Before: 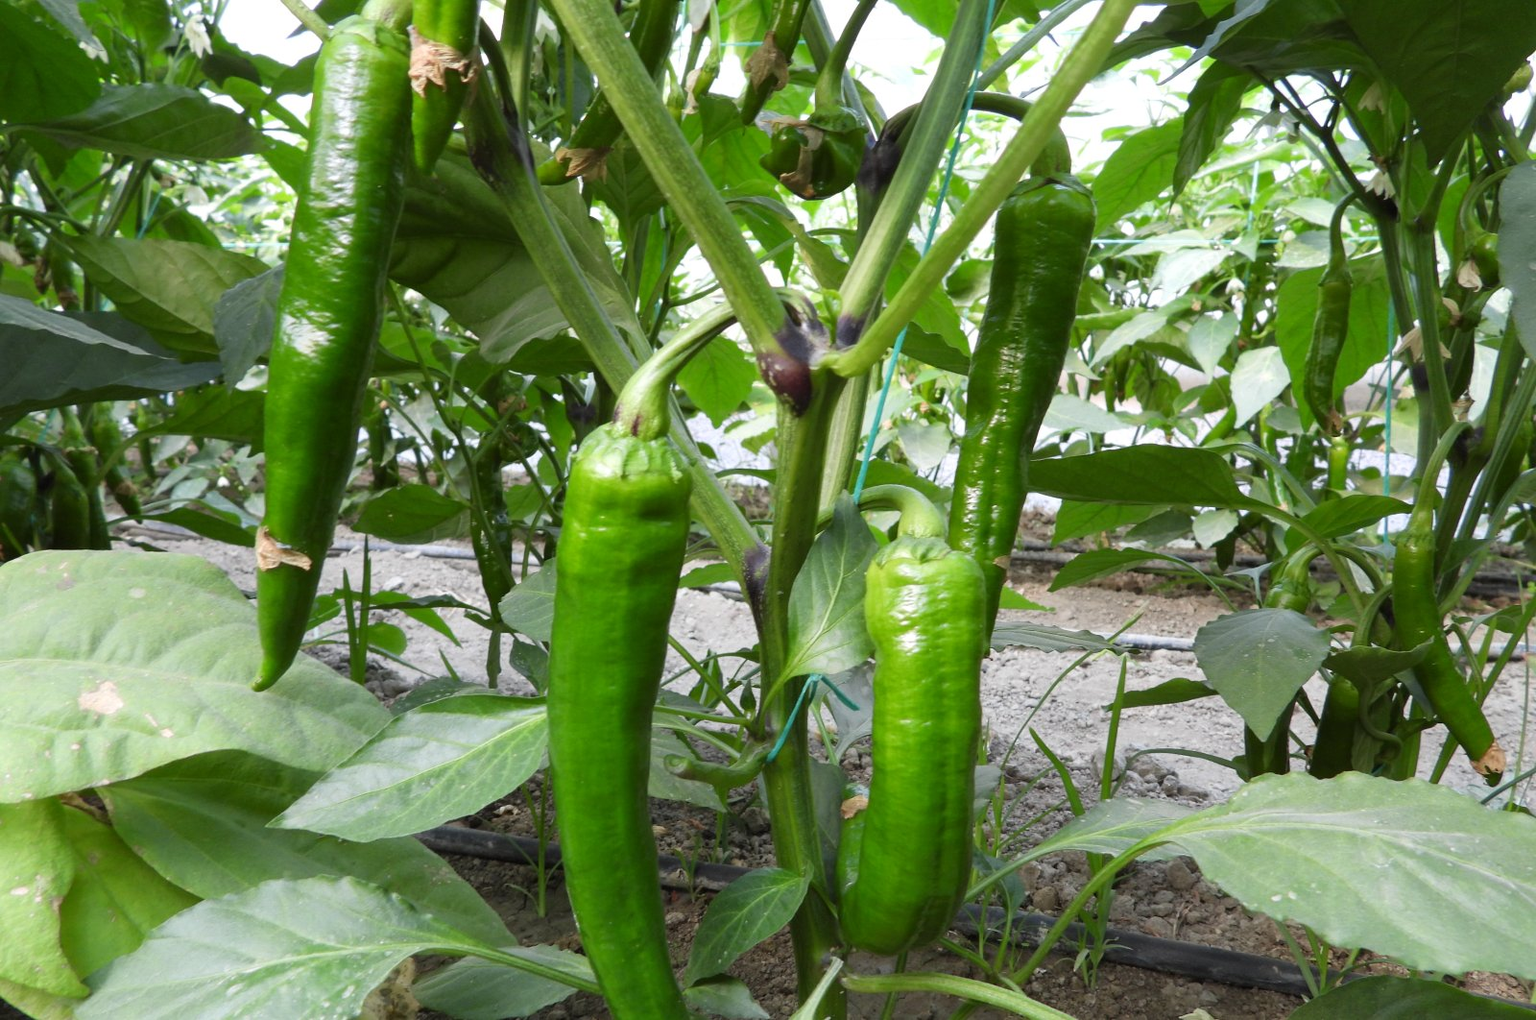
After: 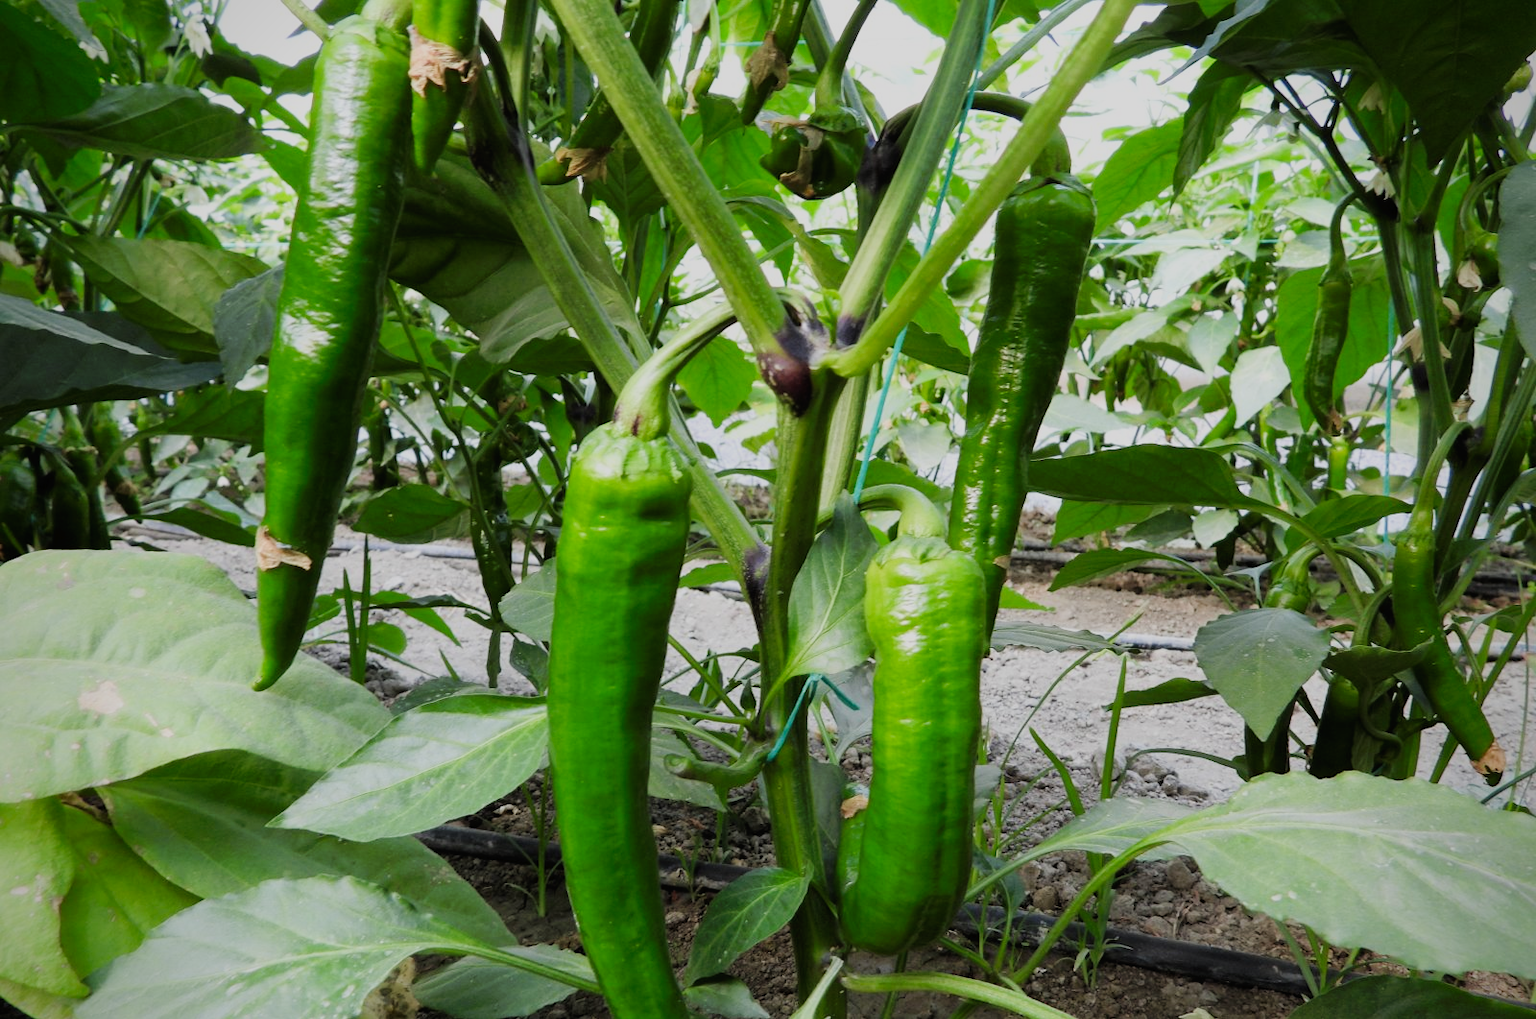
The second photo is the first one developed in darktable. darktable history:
vignetting: saturation 0.034
exposure: black level correction 0.002, compensate exposure bias true, compensate highlight preservation false
filmic rgb: black relative exposure -7.65 EV, white relative exposure 4.56 EV, hardness 3.61
tone curve: curves: ch0 [(0, 0) (0.003, 0.013) (0.011, 0.016) (0.025, 0.023) (0.044, 0.036) (0.069, 0.051) (0.1, 0.076) (0.136, 0.107) (0.177, 0.145) (0.224, 0.186) (0.277, 0.246) (0.335, 0.311) (0.399, 0.378) (0.468, 0.462) (0.543, 0.548) (0.623, 0.636) (0.709, 0.728) (0.801, 0.816) (0.898, 0.9) (1, 1)], preserve colors none
